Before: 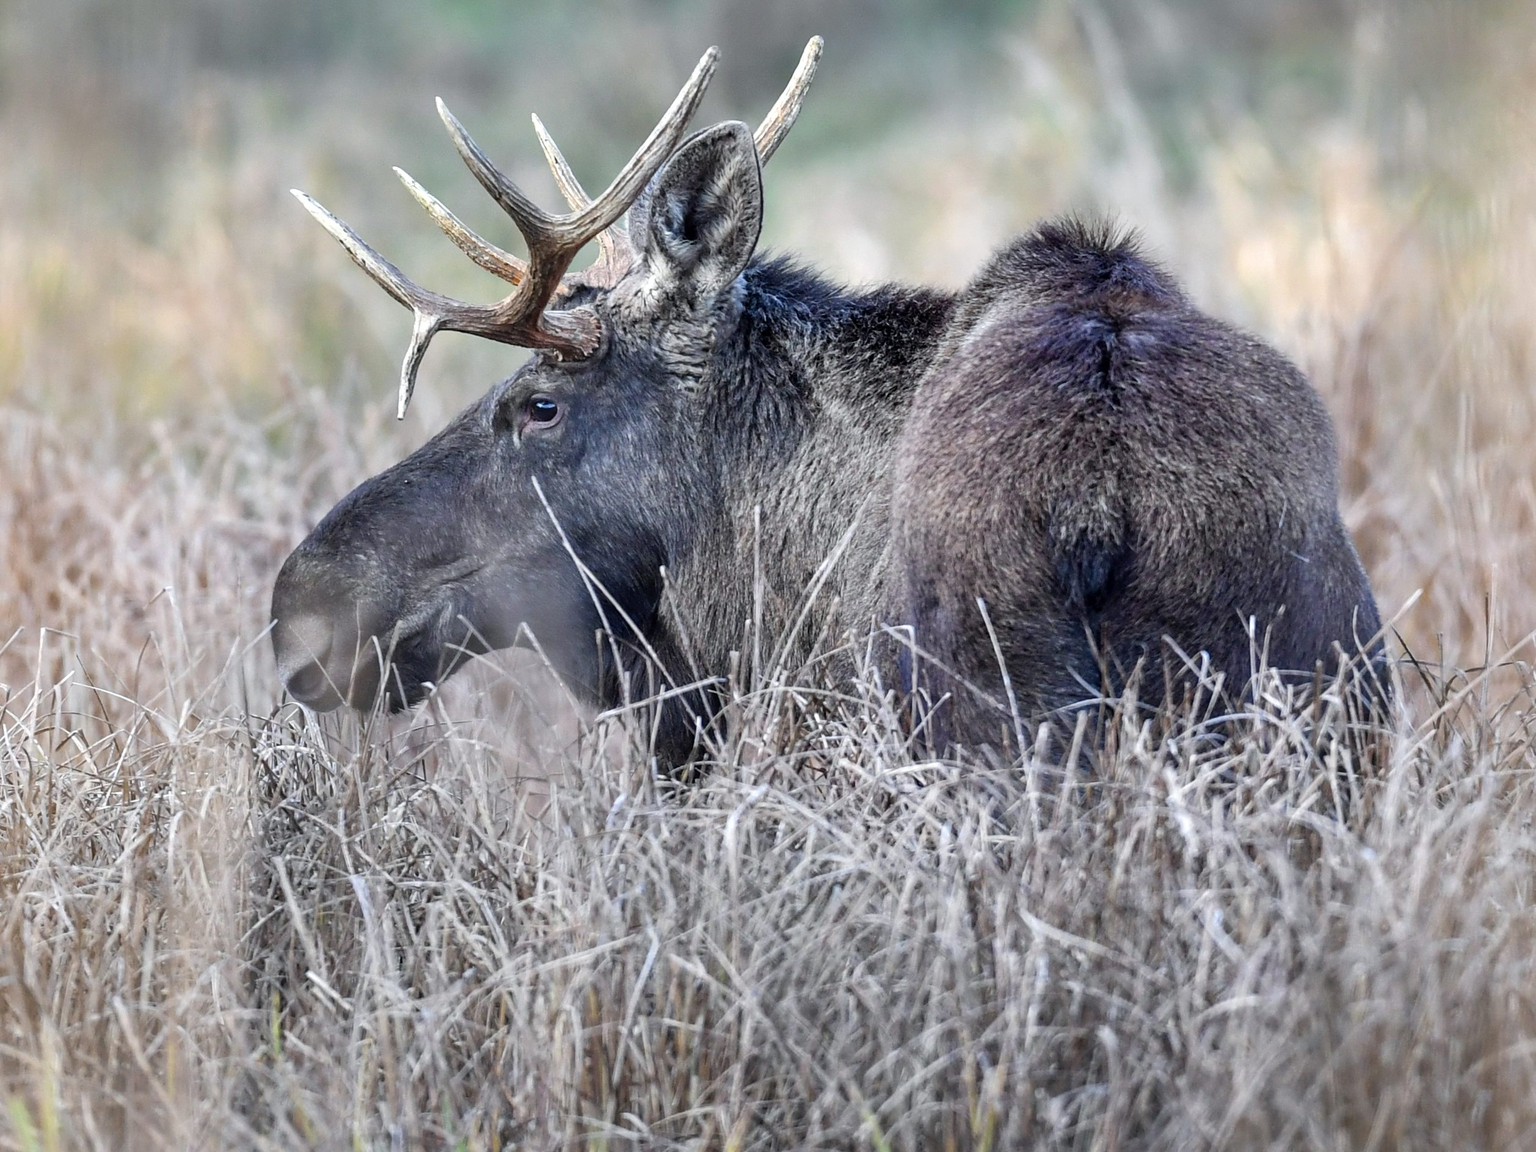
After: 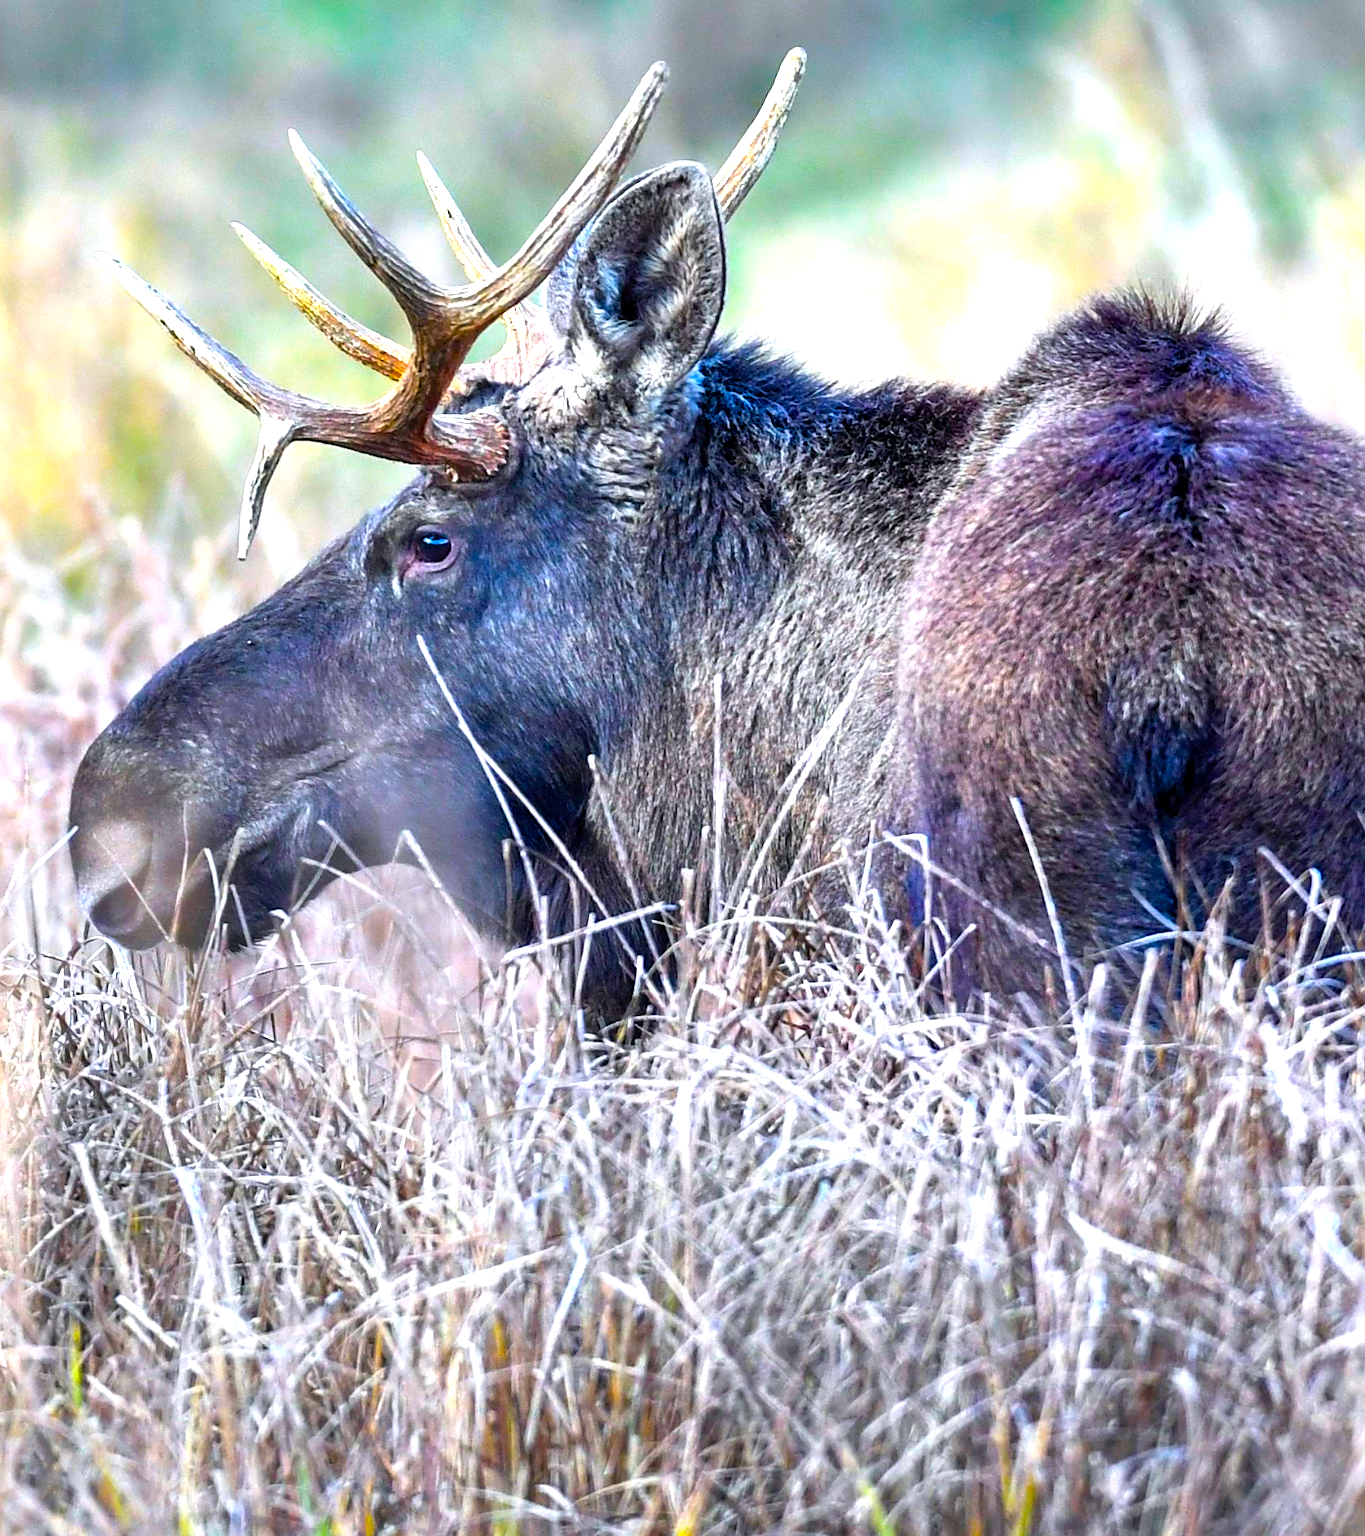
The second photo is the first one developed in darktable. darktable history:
crop and rotate: left 14.292%, right 19.041%
color balance rgb: linear chroma grading › global chroma 20%, perceptual saturation grading › global saturation 65%, perceptual saturation grading › highlights 50%, perceptual saturation grading › shadows 30%, perceptual brilliance grading › global brilliance 12%, perceptual brilliance grading › highlights 15%, global vibrance 20%
